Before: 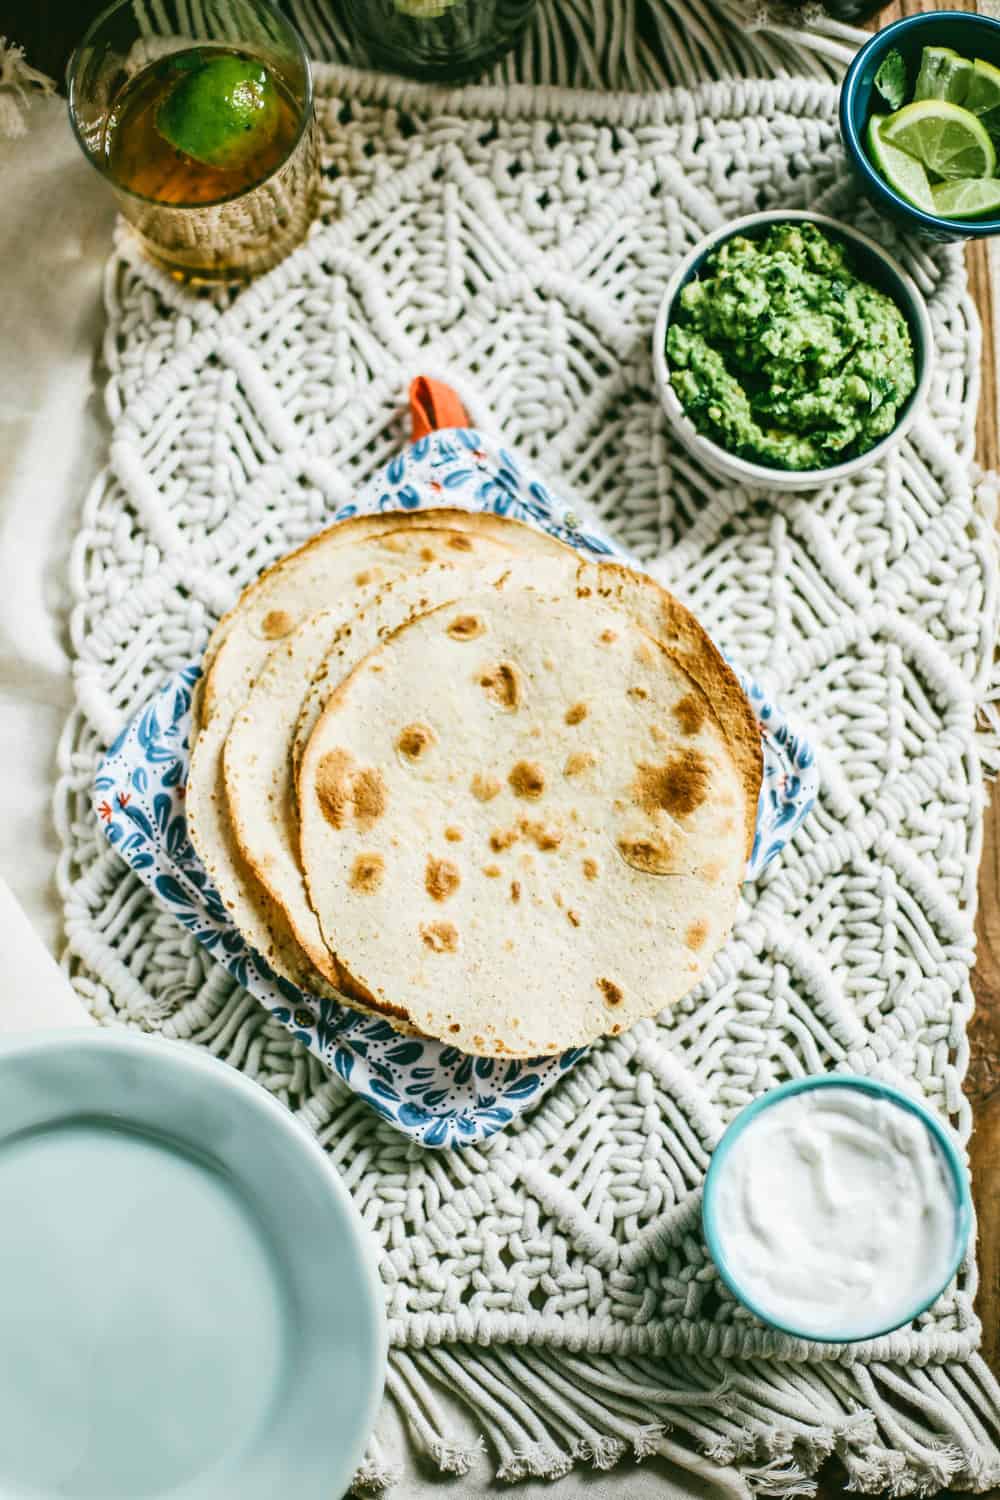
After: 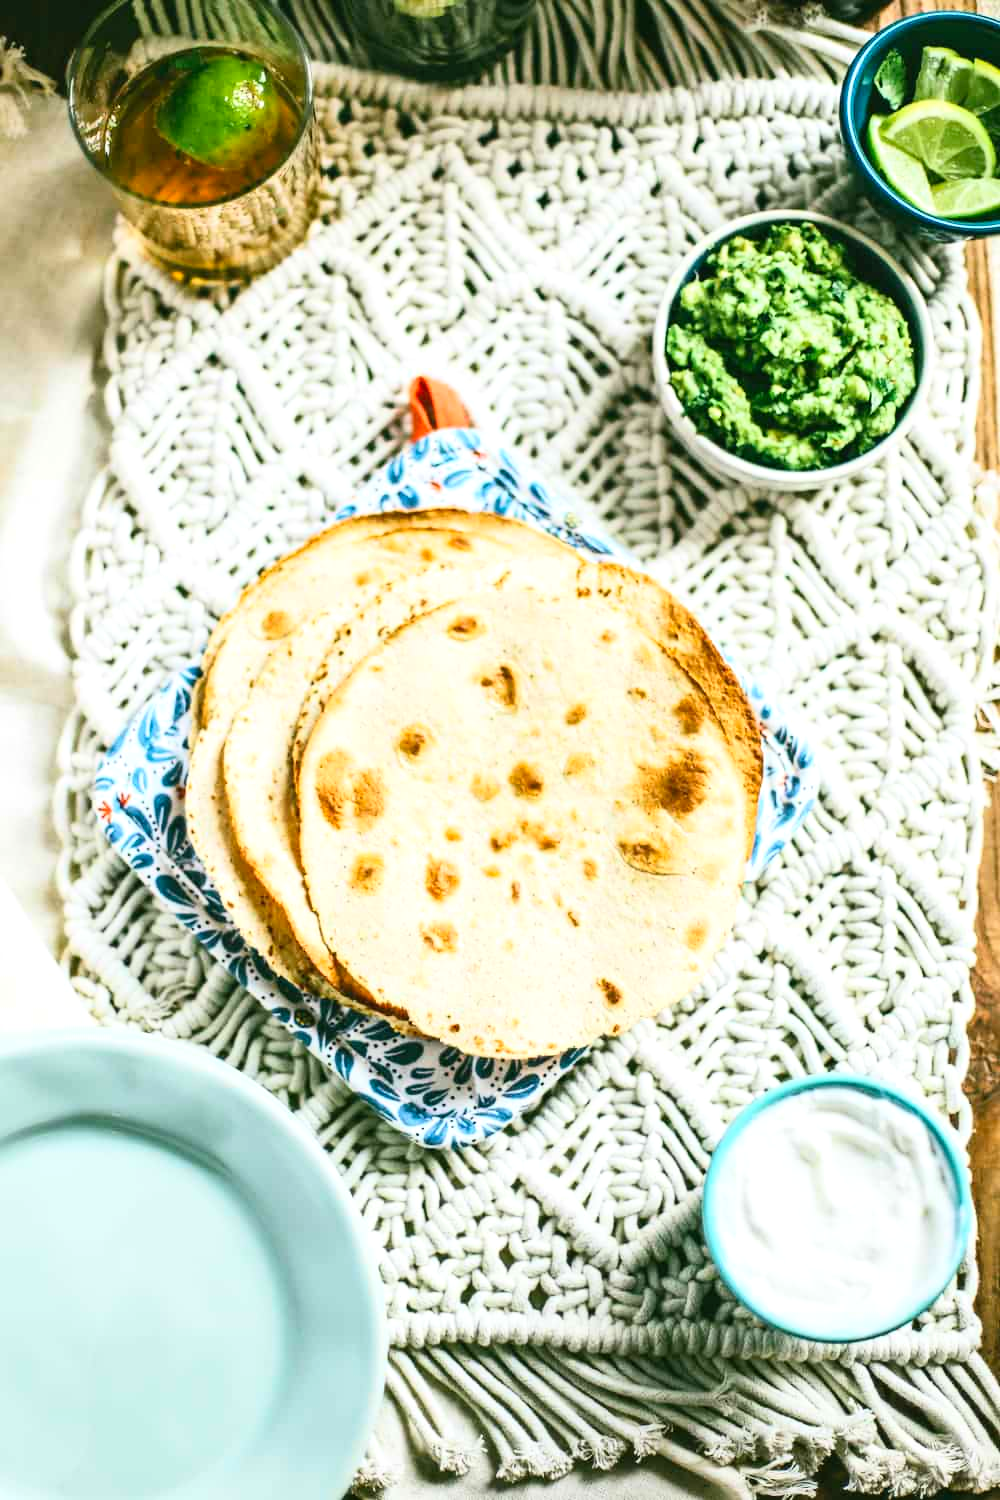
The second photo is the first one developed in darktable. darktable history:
contrast brightness saturation: contrast 0.202, brightness 0.157, saturation 0.219
exposure: exposure 0.298 EV, compensate highlight preservation false
